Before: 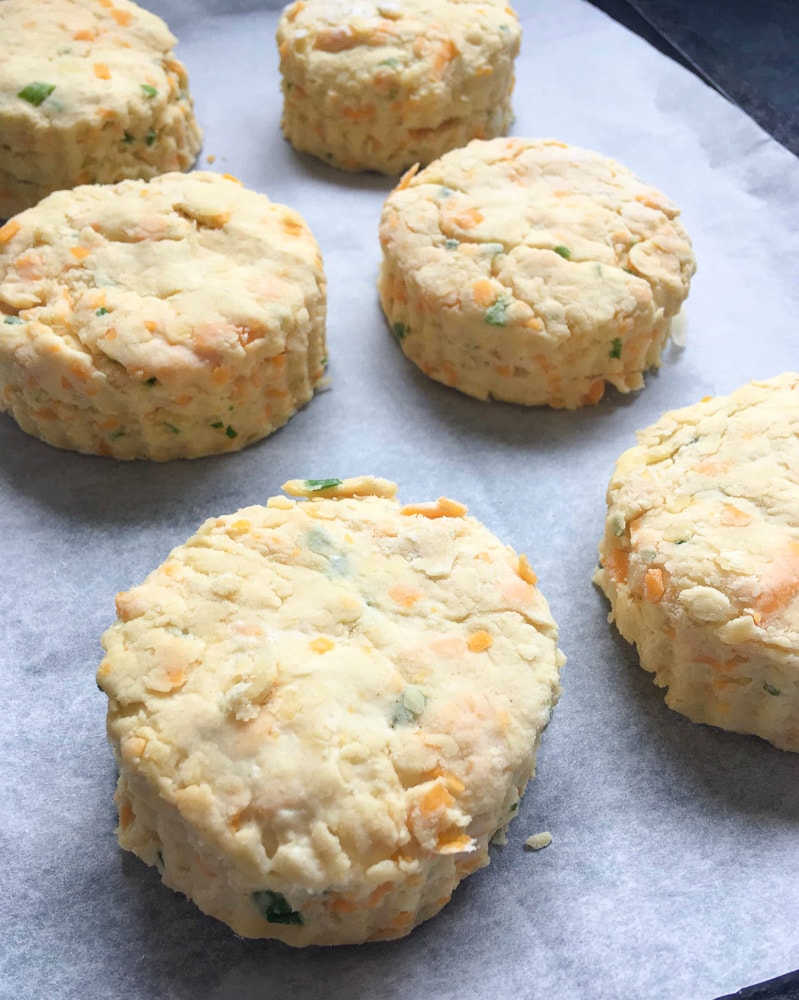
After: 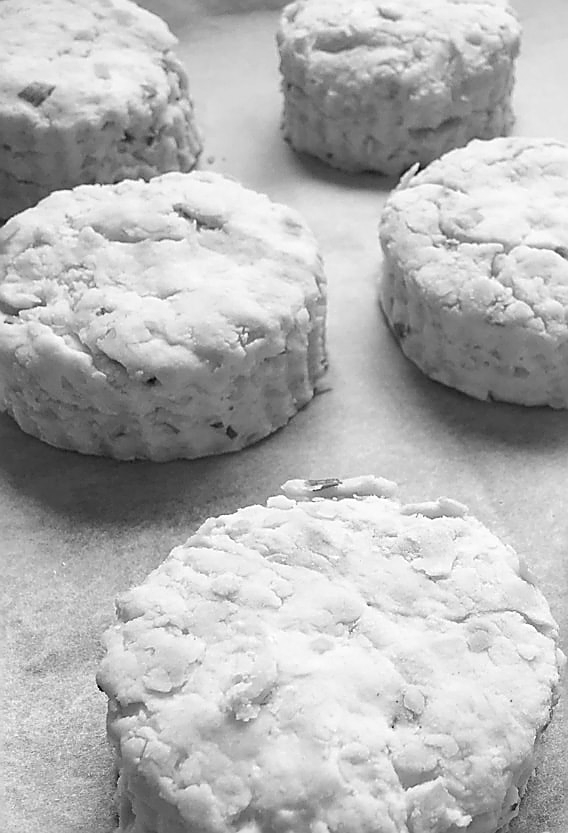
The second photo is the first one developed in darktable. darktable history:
sharpen: radius 1.4, amount 1.25, threshold 0.7
monochrome: on, module defaults
crop: right 28.885%, bottom 16.626%
